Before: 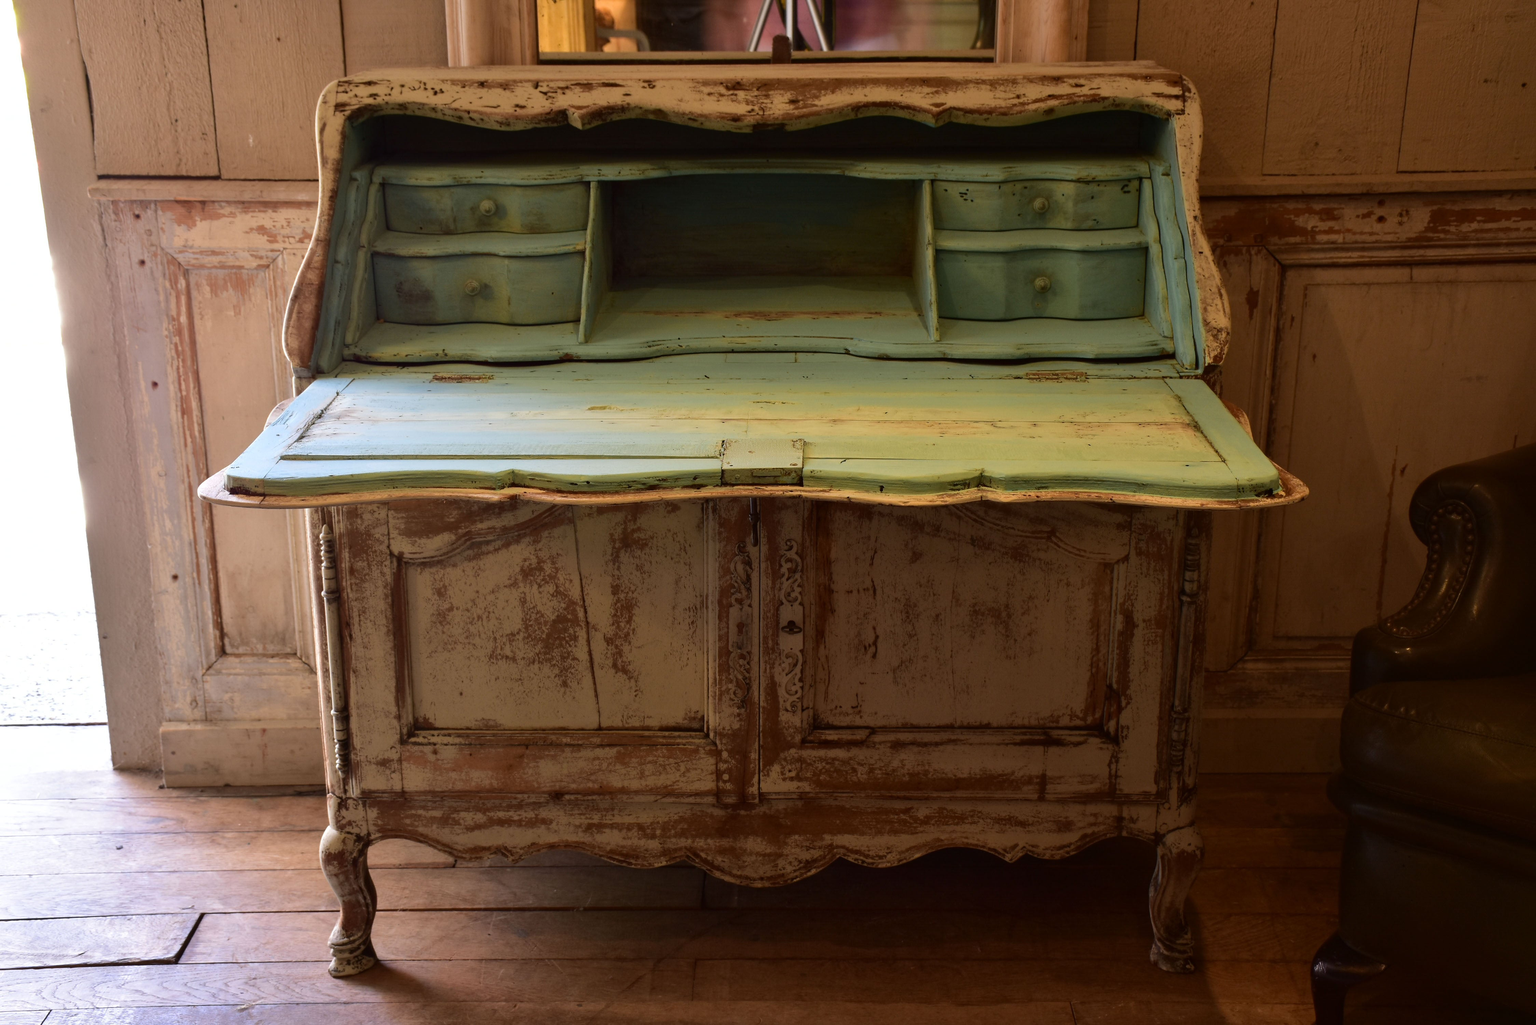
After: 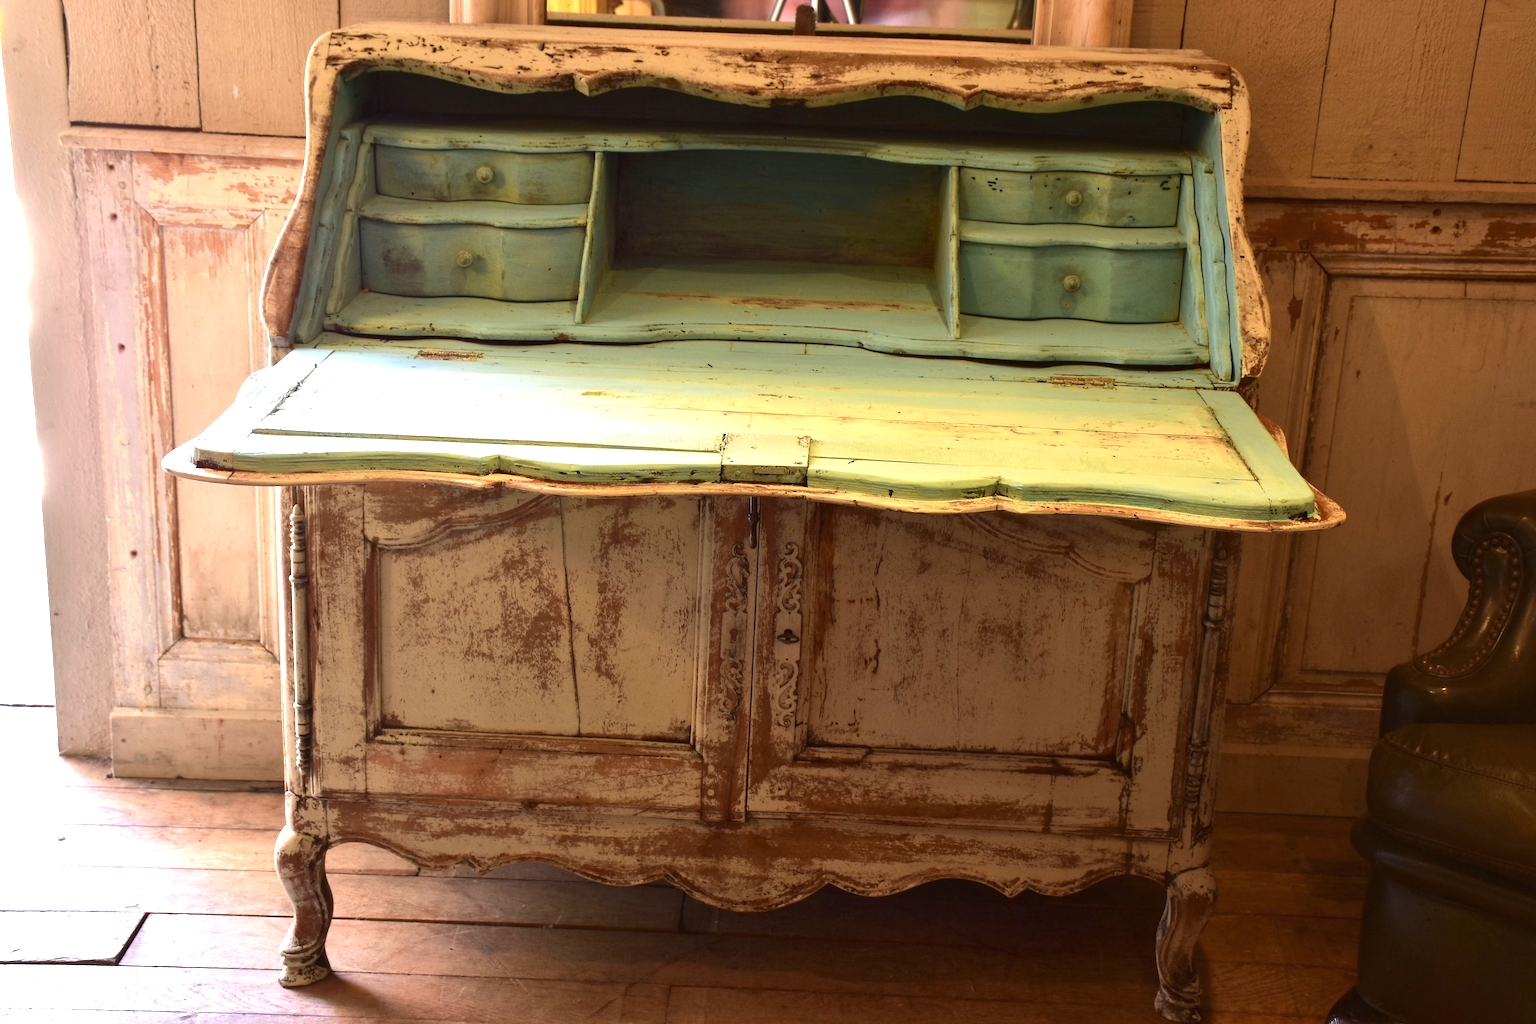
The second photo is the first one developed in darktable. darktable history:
exposure: black level correction 0, exposure 1.2 EV, compensate highlight preservation false
crop and rotate: angle -2.58°
